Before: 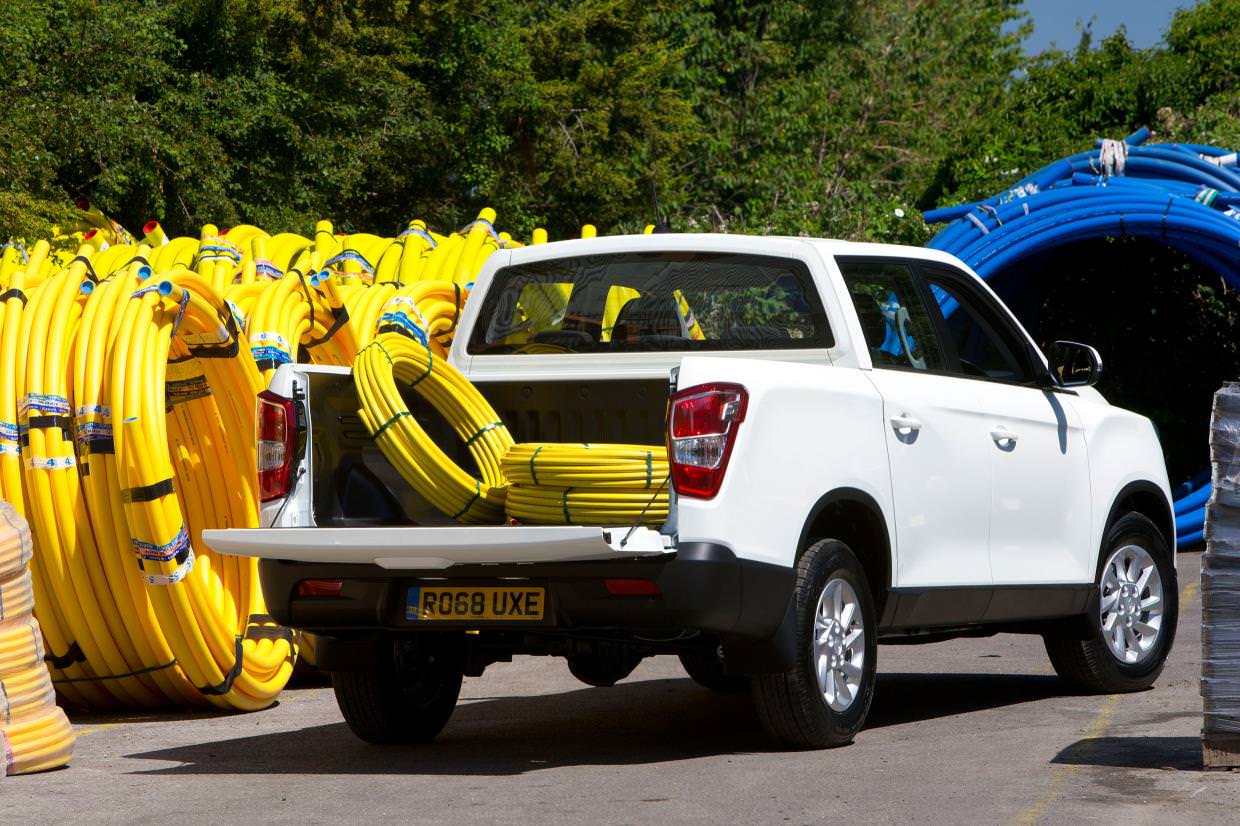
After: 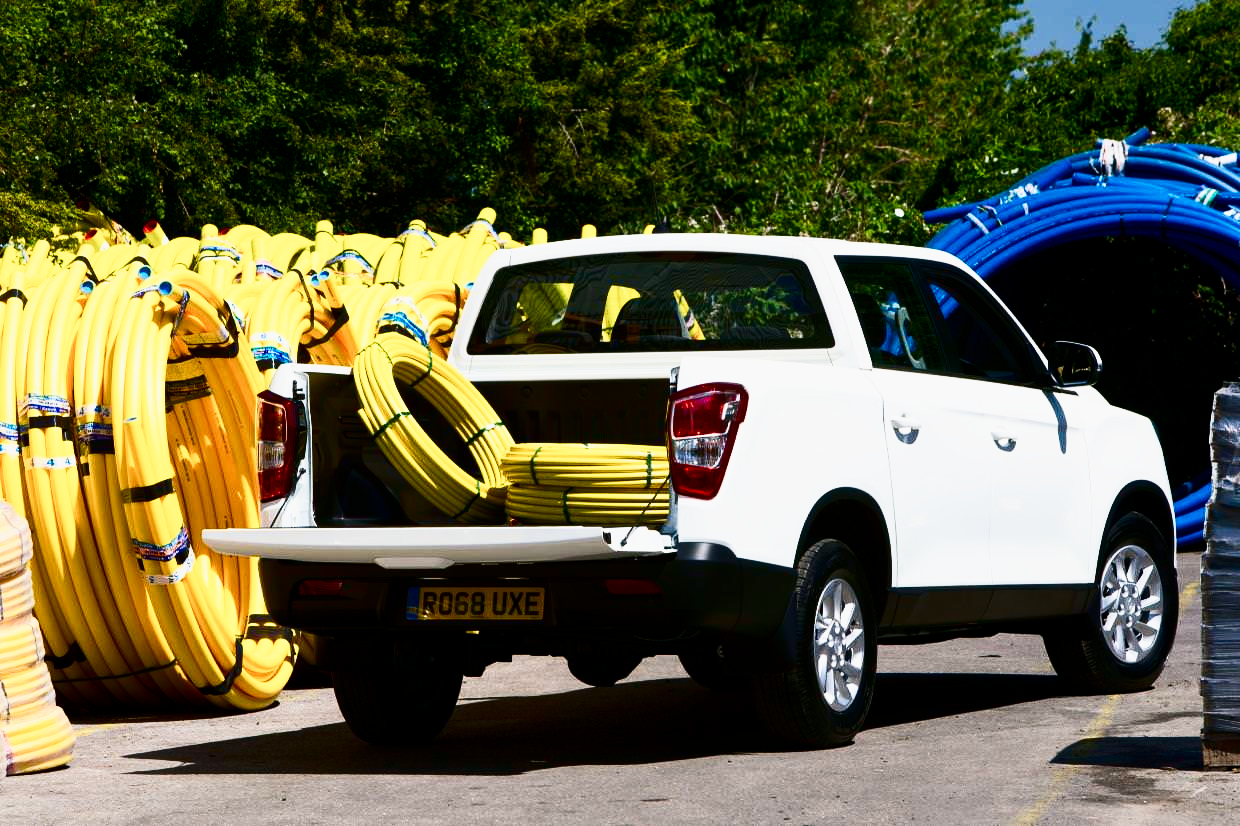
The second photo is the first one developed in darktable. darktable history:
contrast brightness saturation: contrast 0.3
color balance rgb: shadows lift › chroma 2.038%, shadows lift › hue 185.71°, power › luminance -14.953%, linear chroma grading › global chroma 14.715%, perceptual saturation grading › global saturation 20%, perceptual saturation grading › highlights -50.009%, perceptual saturation grading › shadows 30.621%, global vibrance 20%
base curve: curves: ch0 [(0, 0) (0.088, 0.125) (0.176, 0.251) (0.354, 0.501) (0.613, 0.749) (1, 0.877)], preserve colors none
